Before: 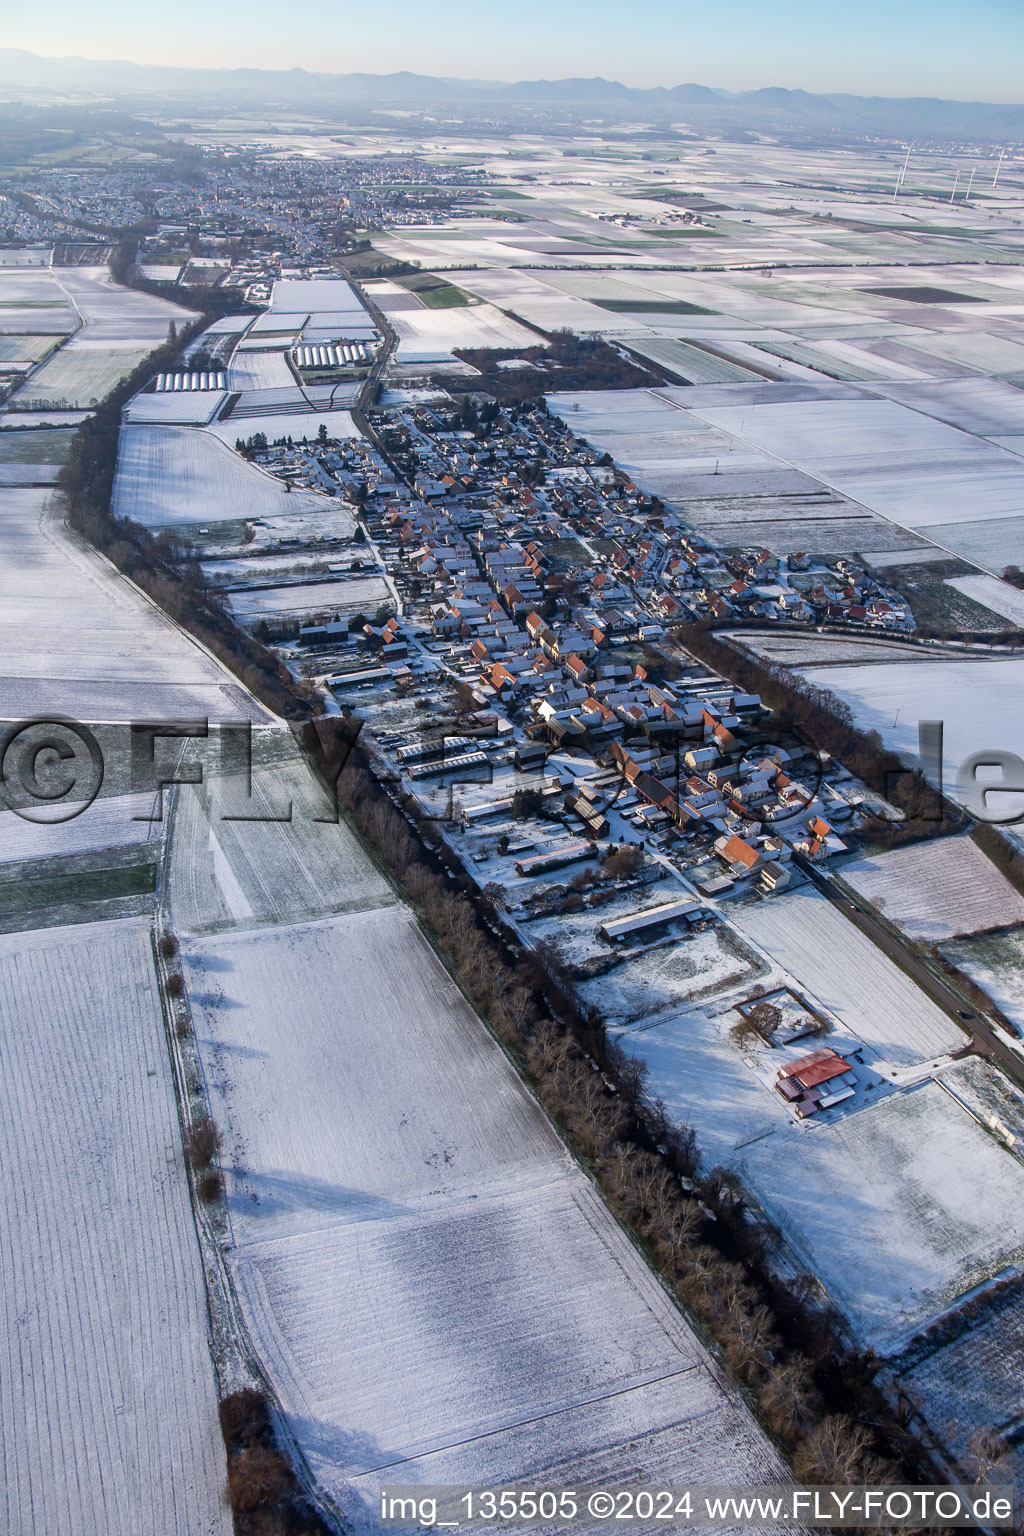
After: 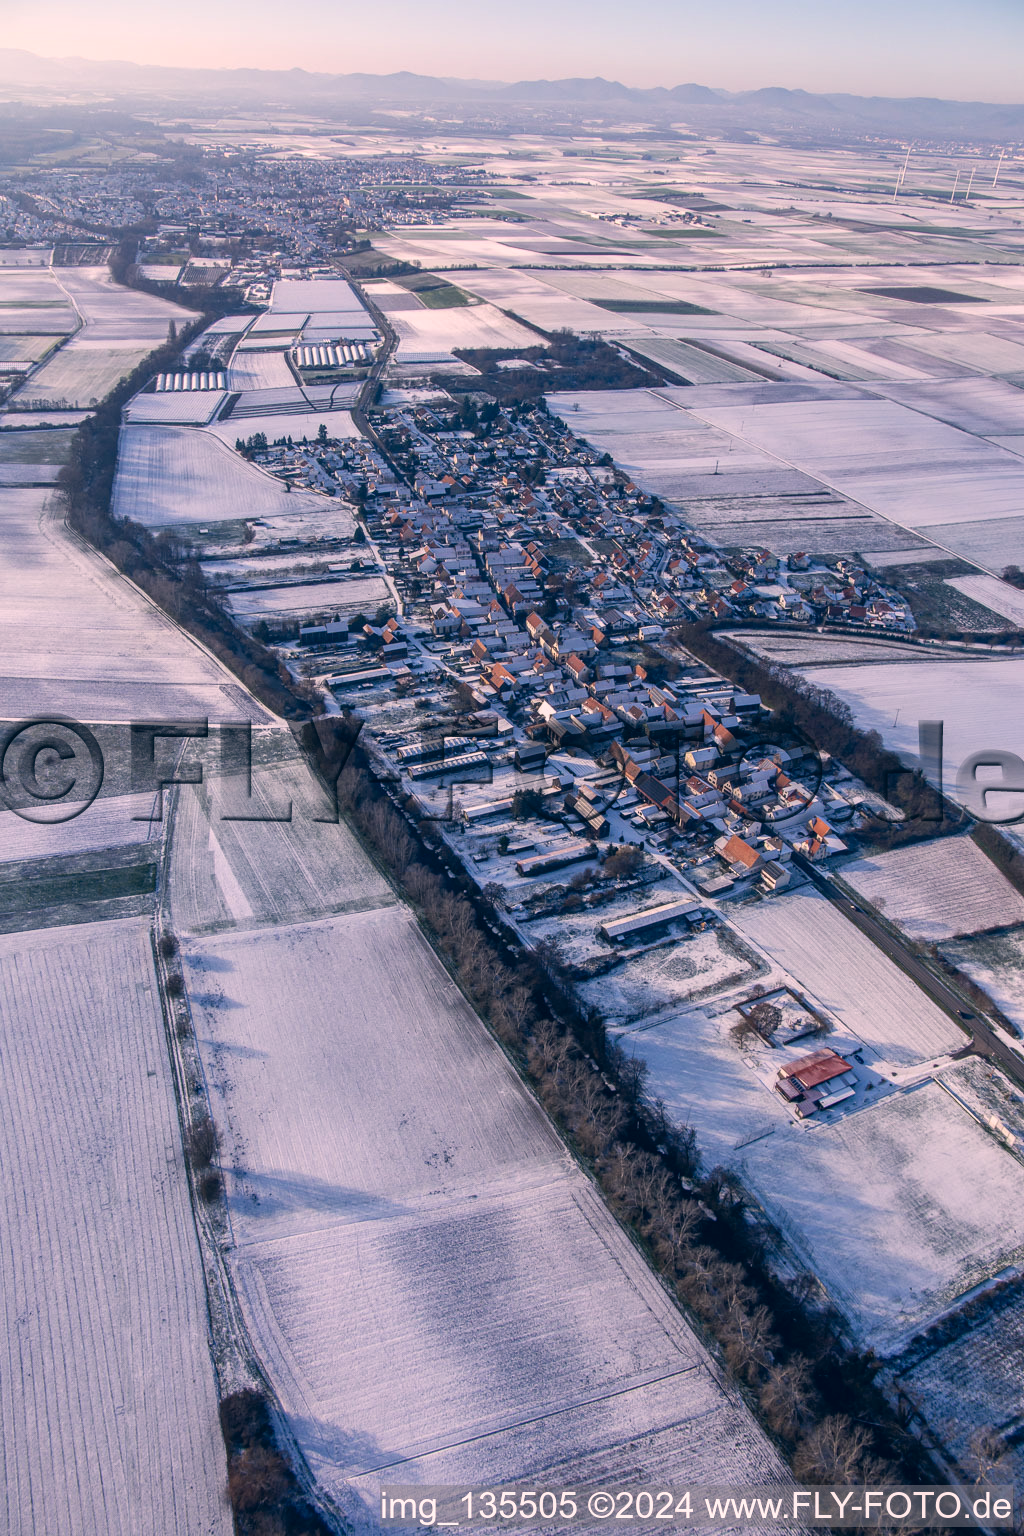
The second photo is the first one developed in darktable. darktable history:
color correction: highlights a* 14.33, highlights b* 6.01, shadows a* -5.81, shadows b* -15.89, saturation 0.875
local contrast: detail 109%
